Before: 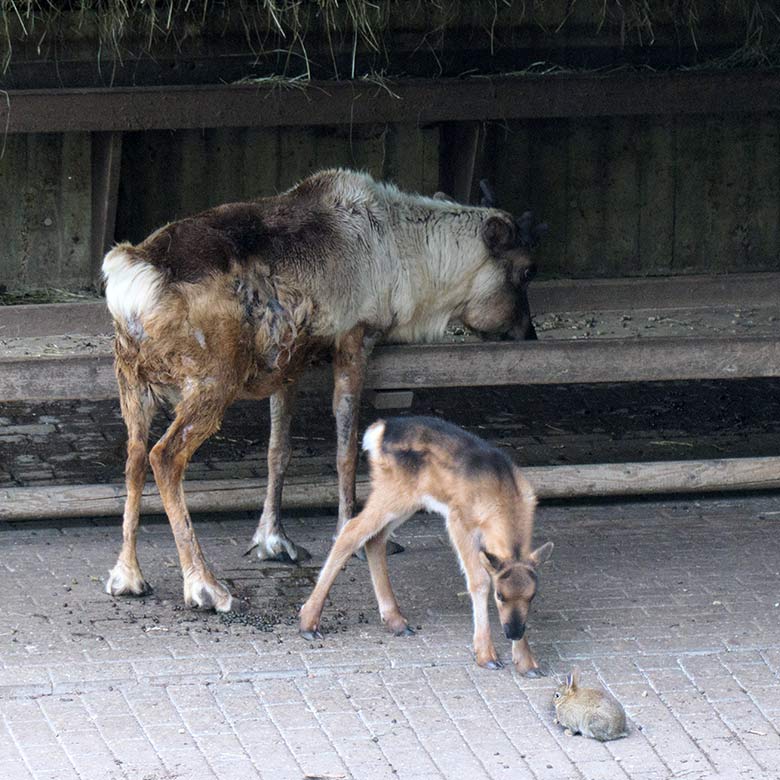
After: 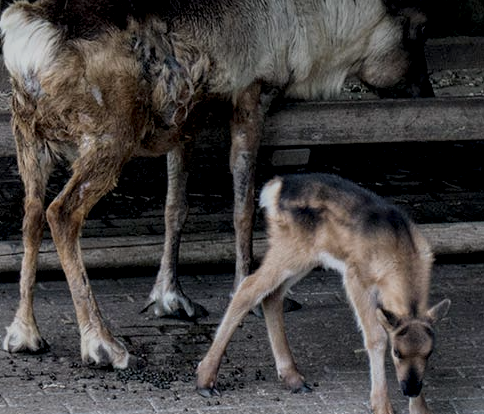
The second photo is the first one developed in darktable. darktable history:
local contrast: highlights 65%, shadows 54%, detail 169%, midtone range 0.514
crop: left 13.312%, top 31.28%, right 24.627%, bottom 15.582%
exposure: exposure -1.468 EV, compensate highlight preservation false
